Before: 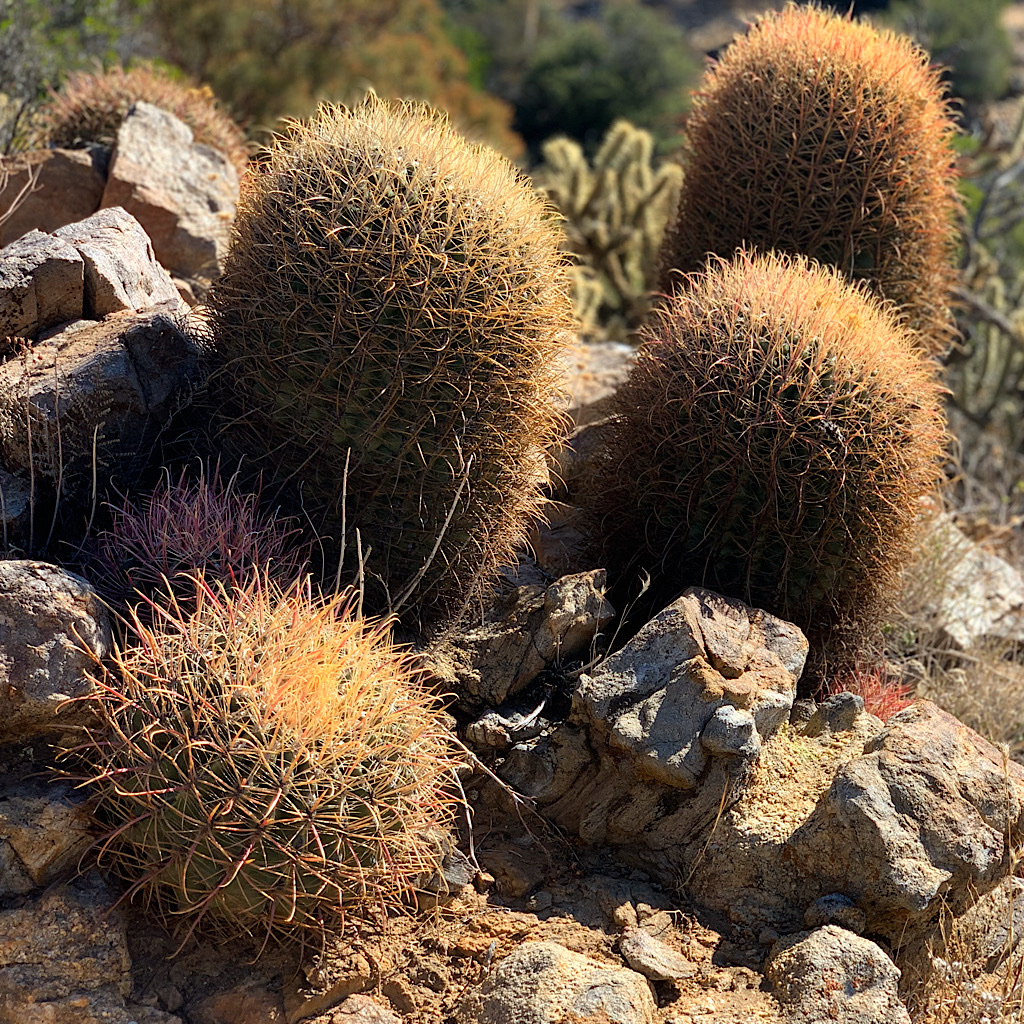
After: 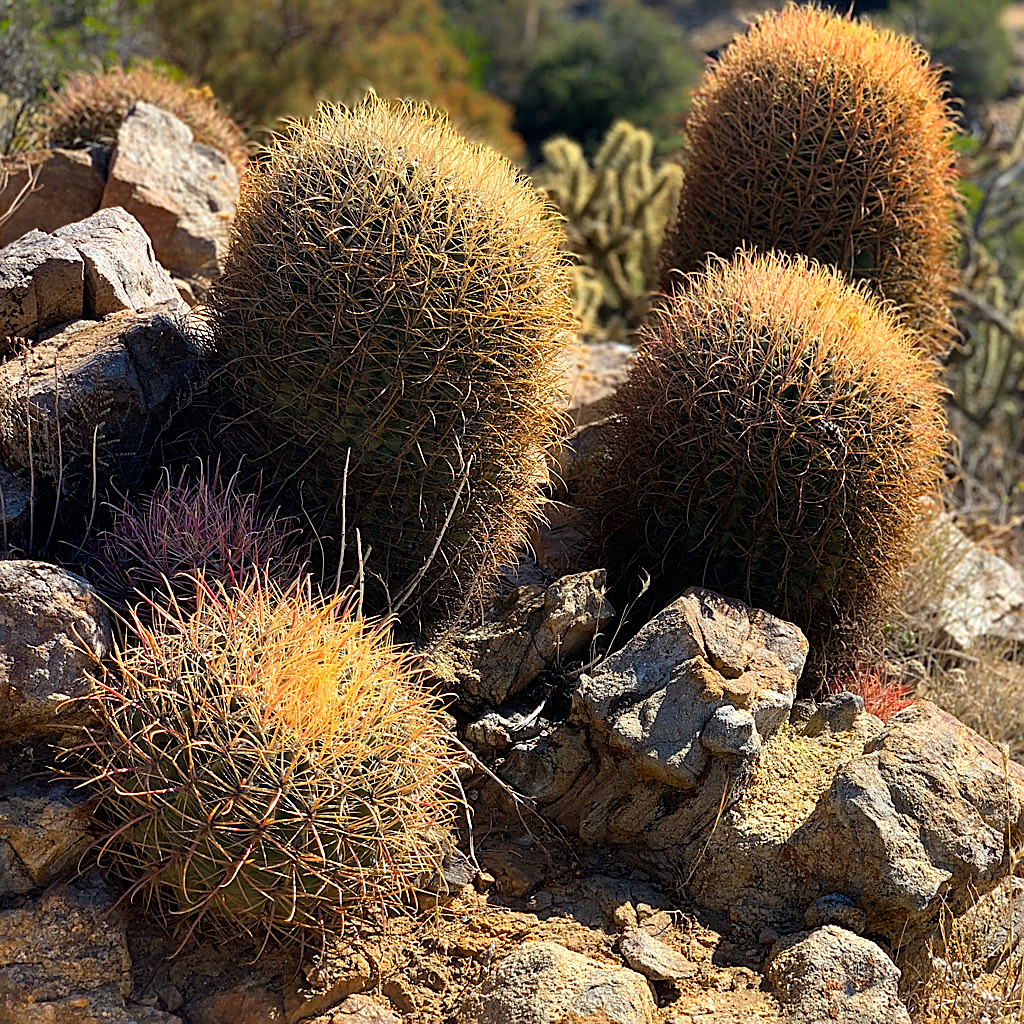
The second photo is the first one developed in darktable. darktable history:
sharpen: on, module defaults
color balance rgb: linear chroma grading › global chroma 15.583%, perceptual saturation grading › global saturation 0.936%
